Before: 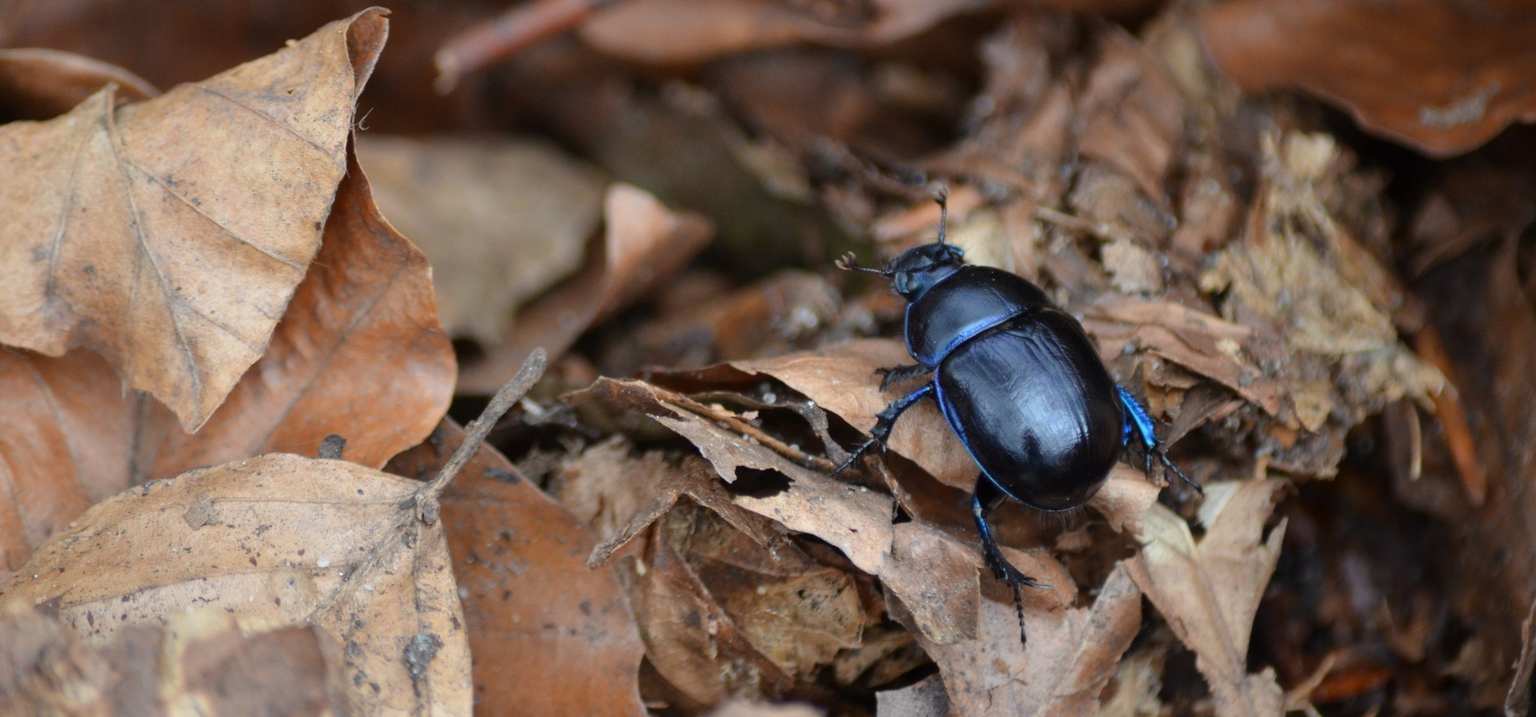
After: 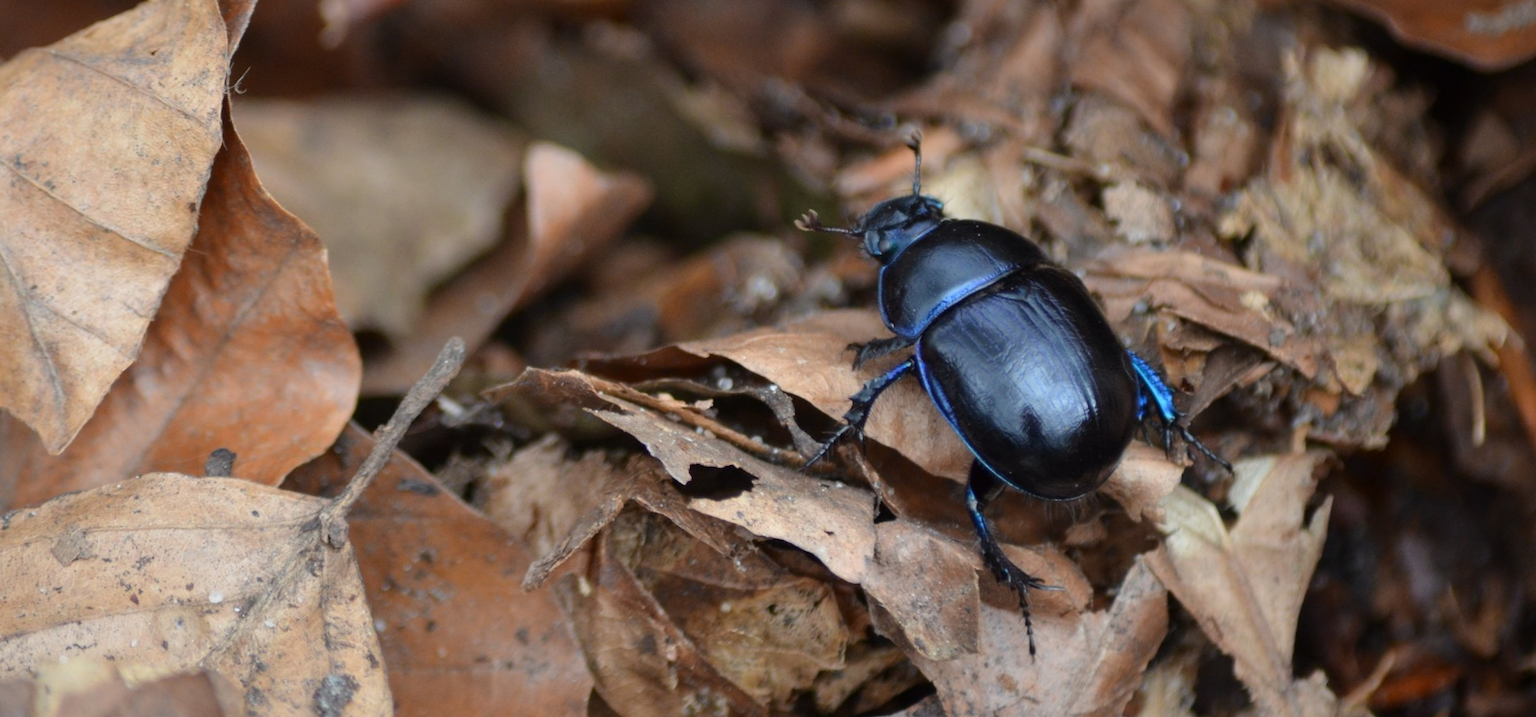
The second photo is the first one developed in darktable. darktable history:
crop and rotate: angle 2.54°, left 5.796%, top 5.687%
